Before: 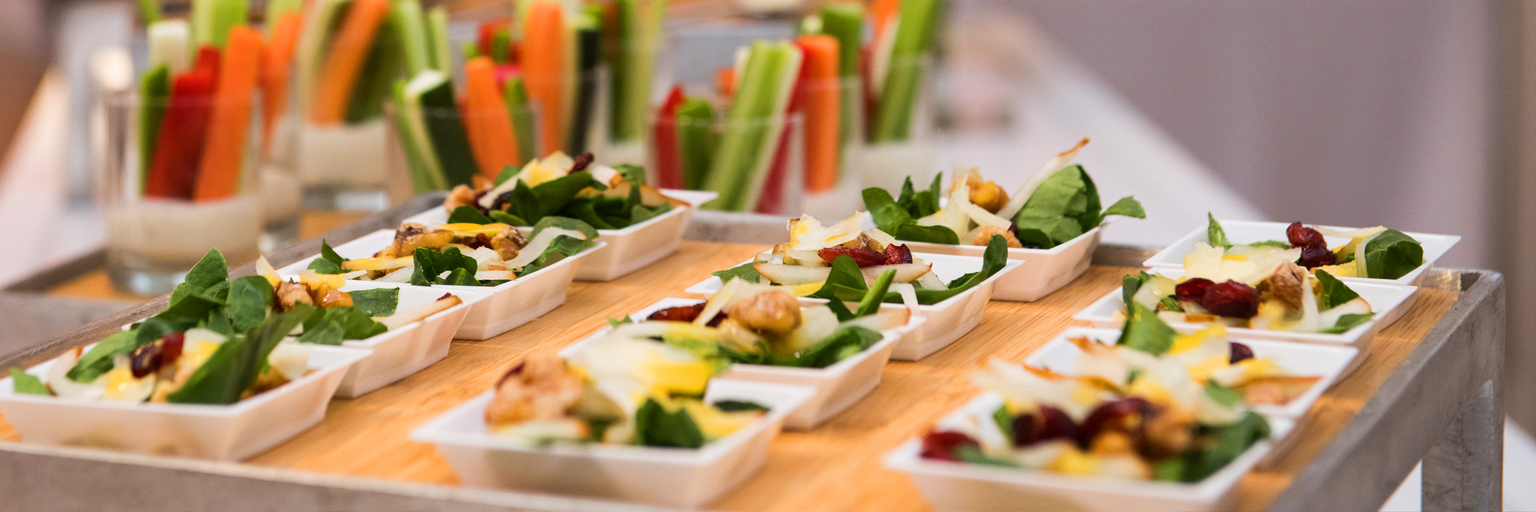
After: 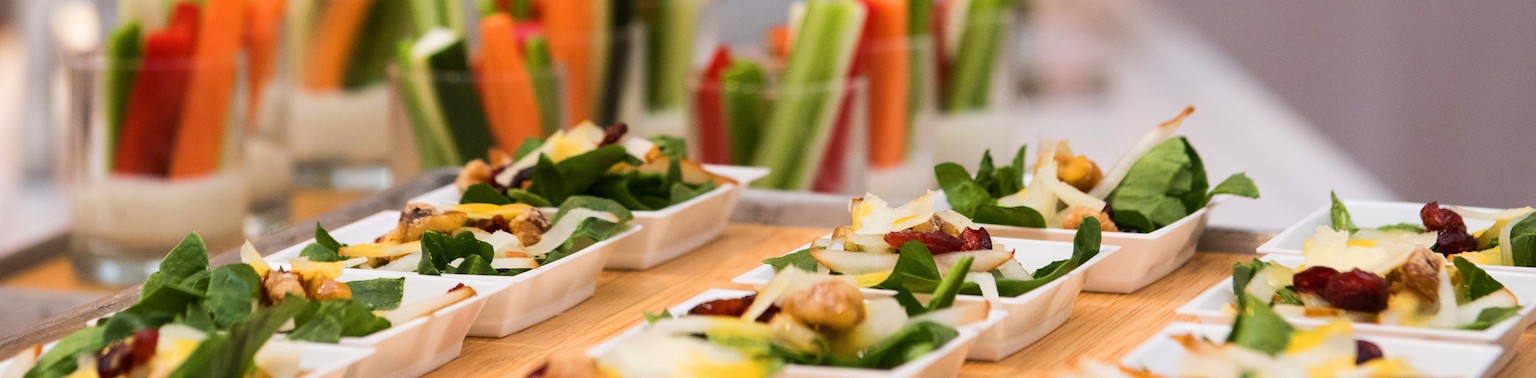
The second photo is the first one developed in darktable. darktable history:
color correction: saturation 0.98
crop: left 3.015%, top 8.969%, right 9.647%, bottom 26.457%
